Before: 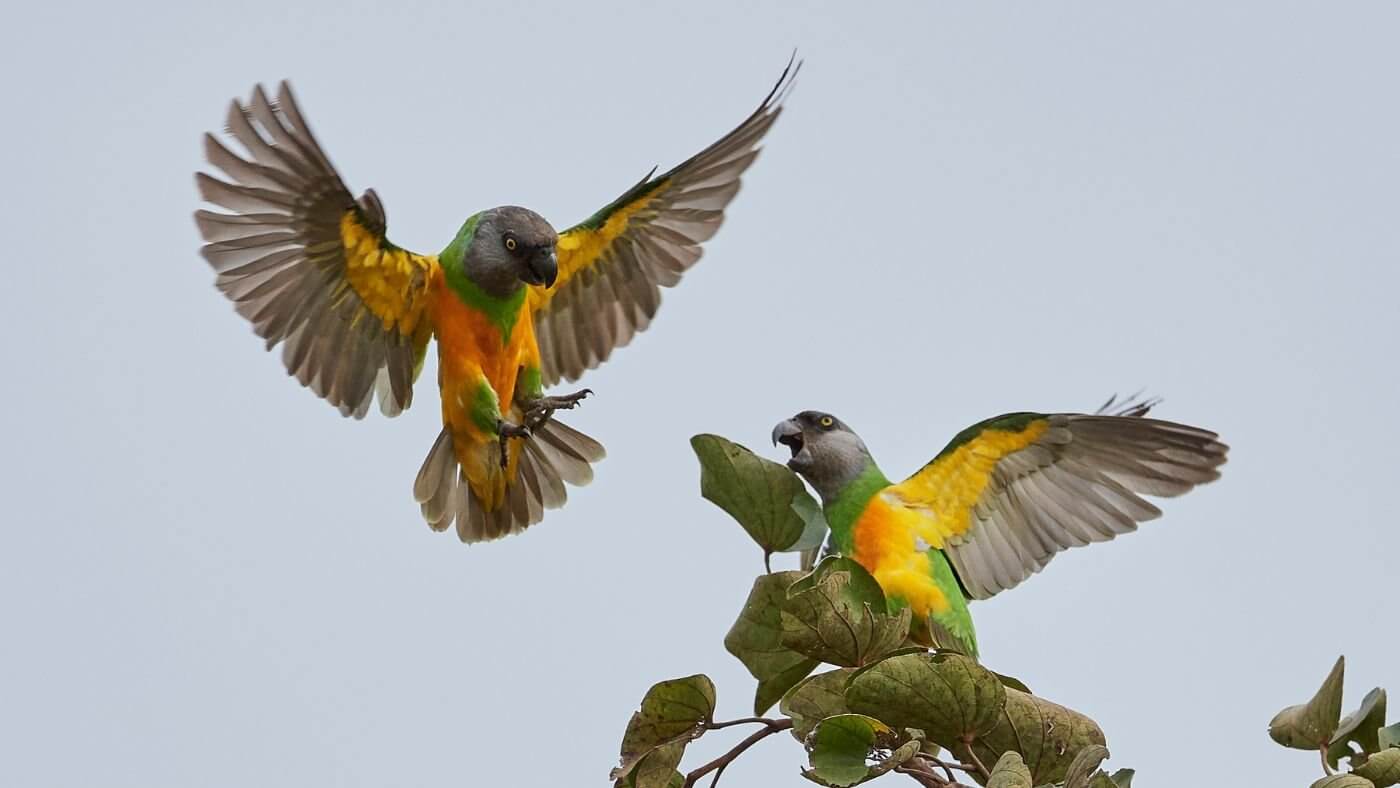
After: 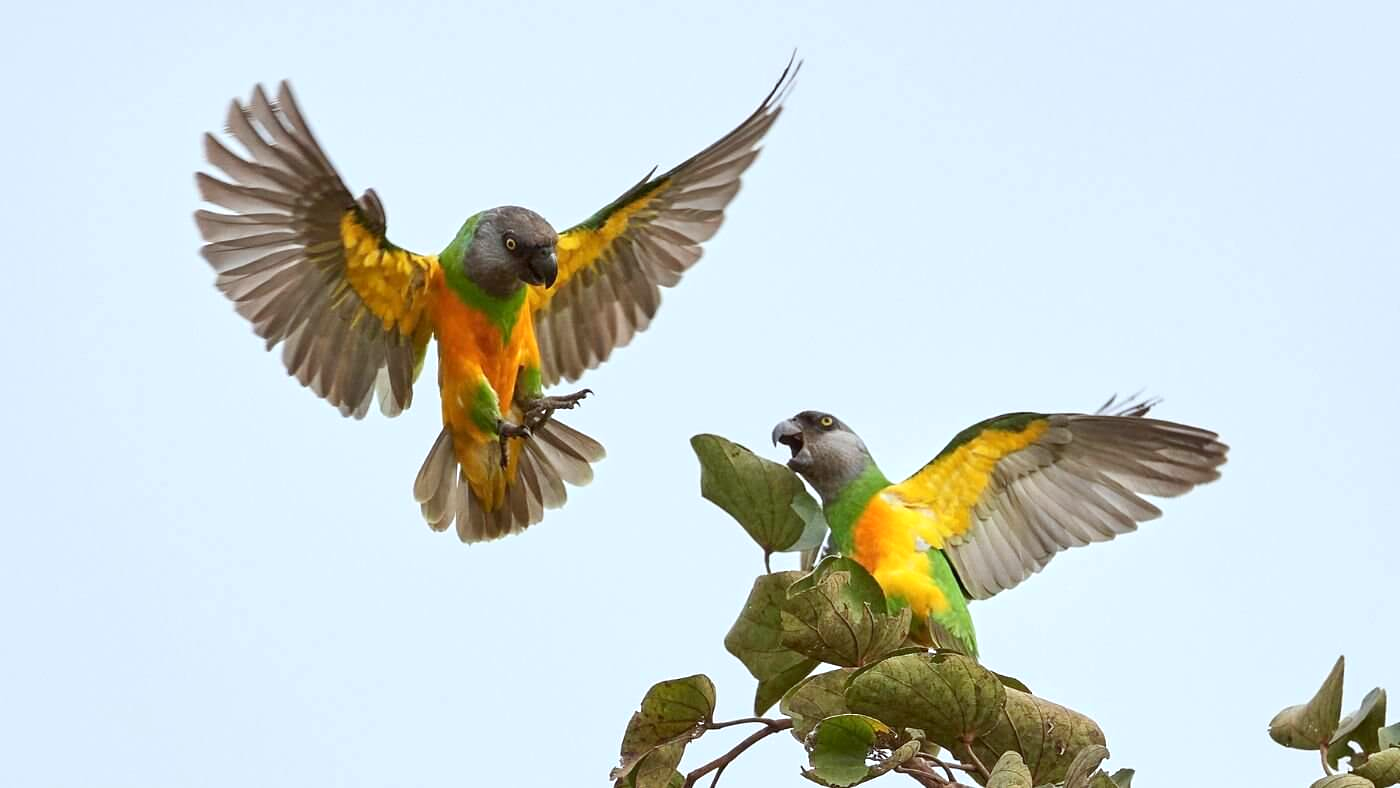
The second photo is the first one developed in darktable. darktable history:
exposure: exposure 0.496 EV, compensate highlight preservation false
color correction: highlights a* -2.73, highlights b* -2.09, shadows a* 2.41, shadows b* 2.73
